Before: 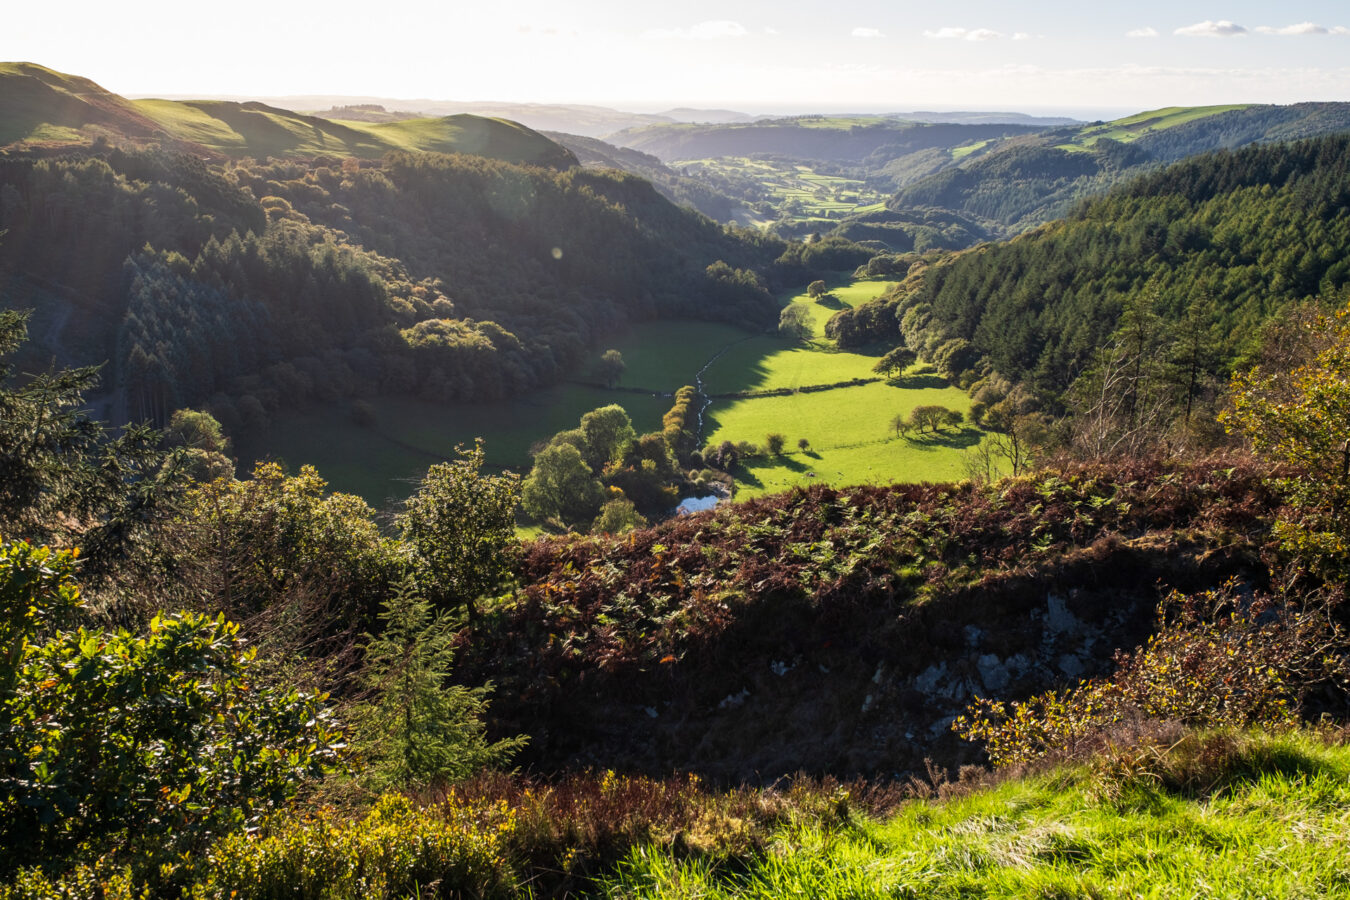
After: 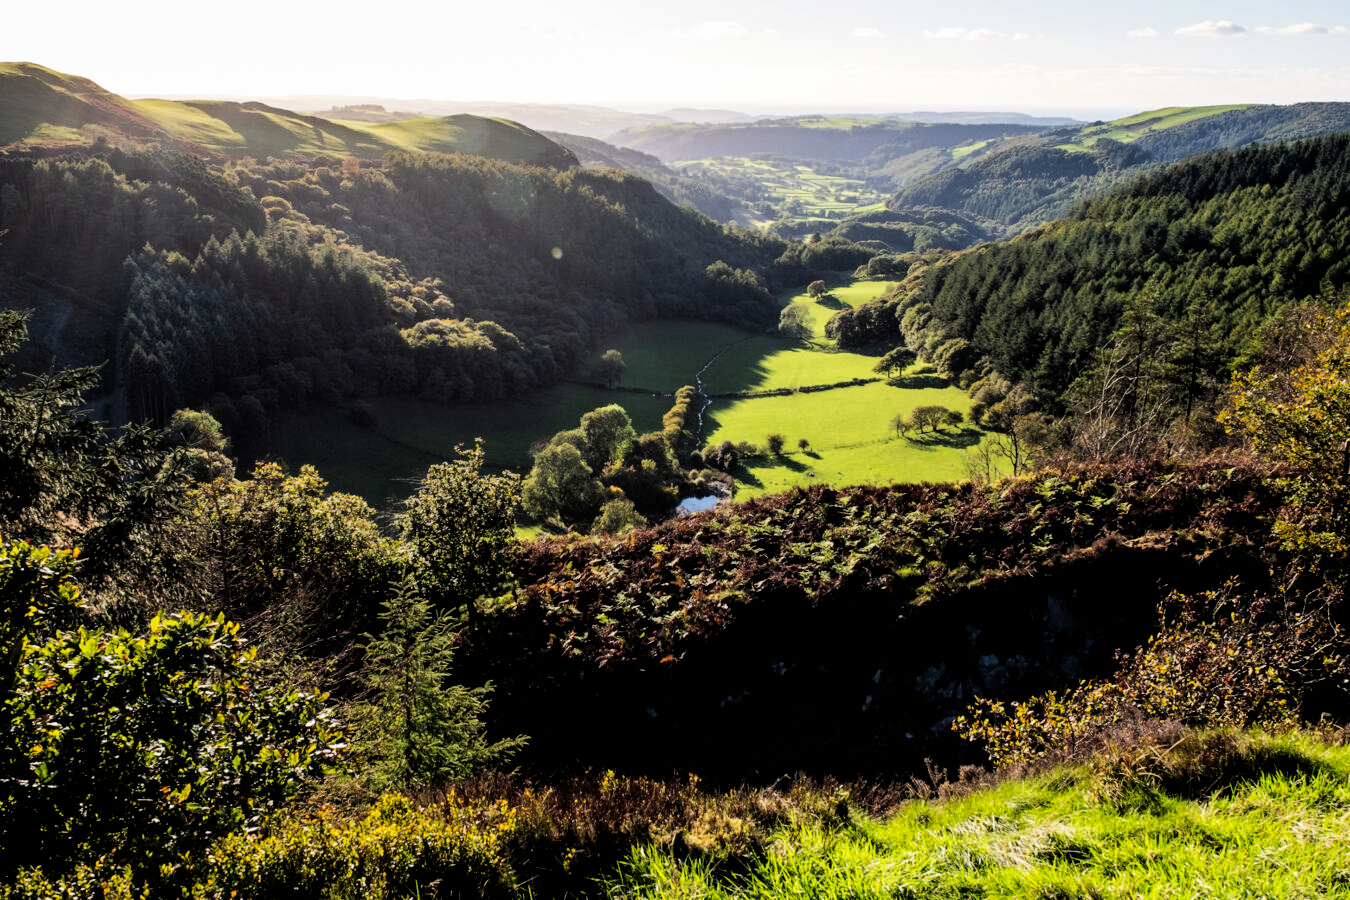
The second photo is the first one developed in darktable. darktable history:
filmic rgb: black relative exposure -5.05 EV, white relative exposure 3.99 EV, threshold 5.96 EV, hardness 2.9, contrast 1.095, highlights saturation mix -18.61%, enable highlight reconstruction true
exposure: exposure -0.351 EV, compensate highlight preservation false
levels: mode automatic
